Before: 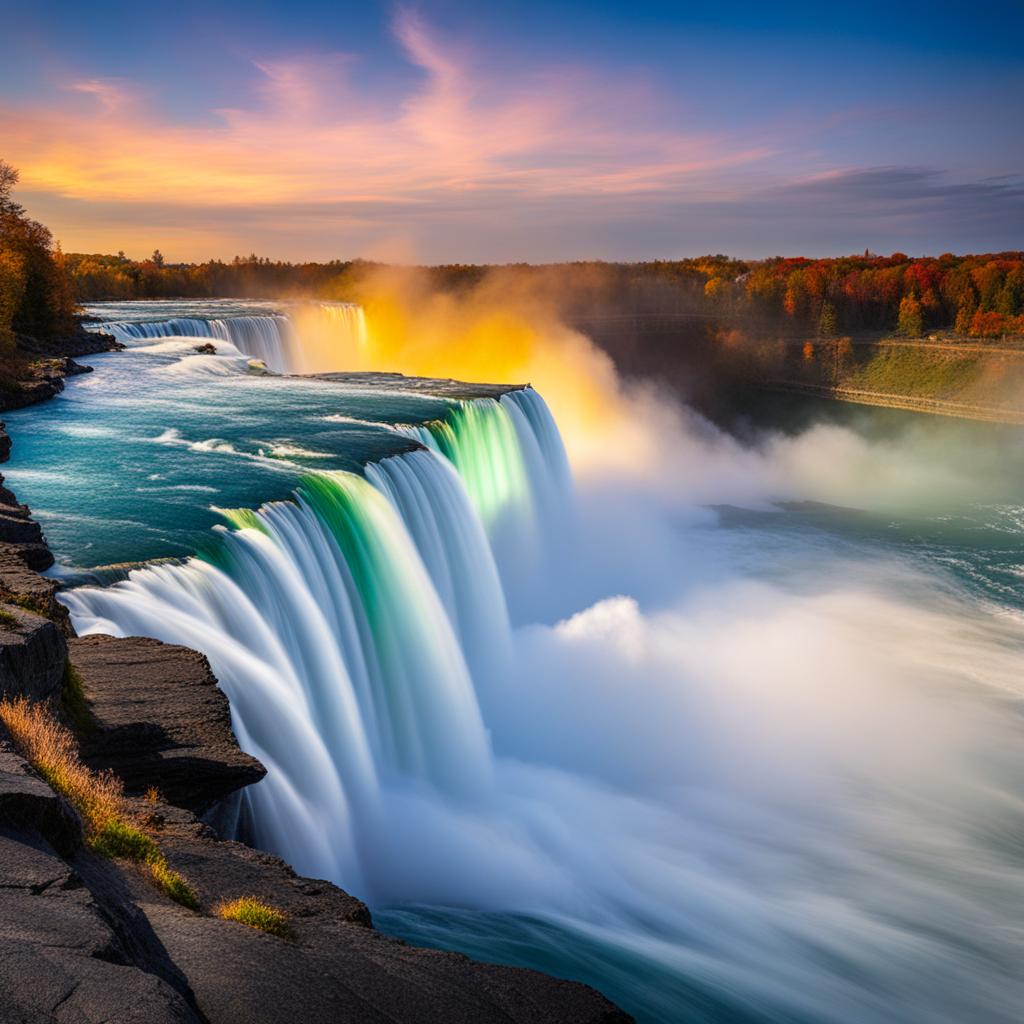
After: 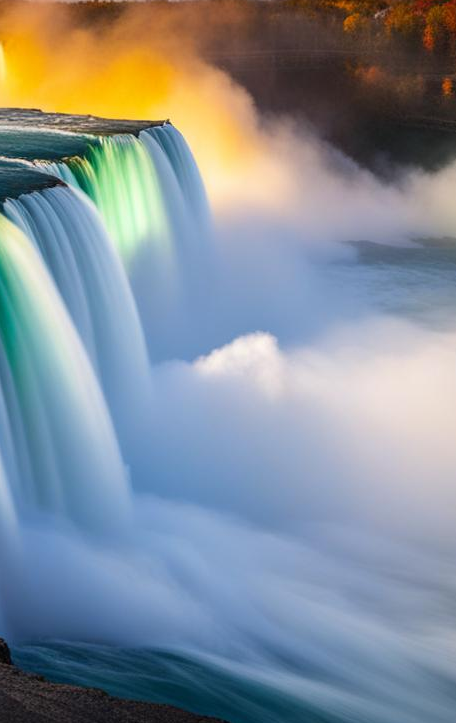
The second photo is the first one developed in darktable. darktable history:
crop: left 35.349%, top 25.862%, right 20.108%, bottom 3.451%
